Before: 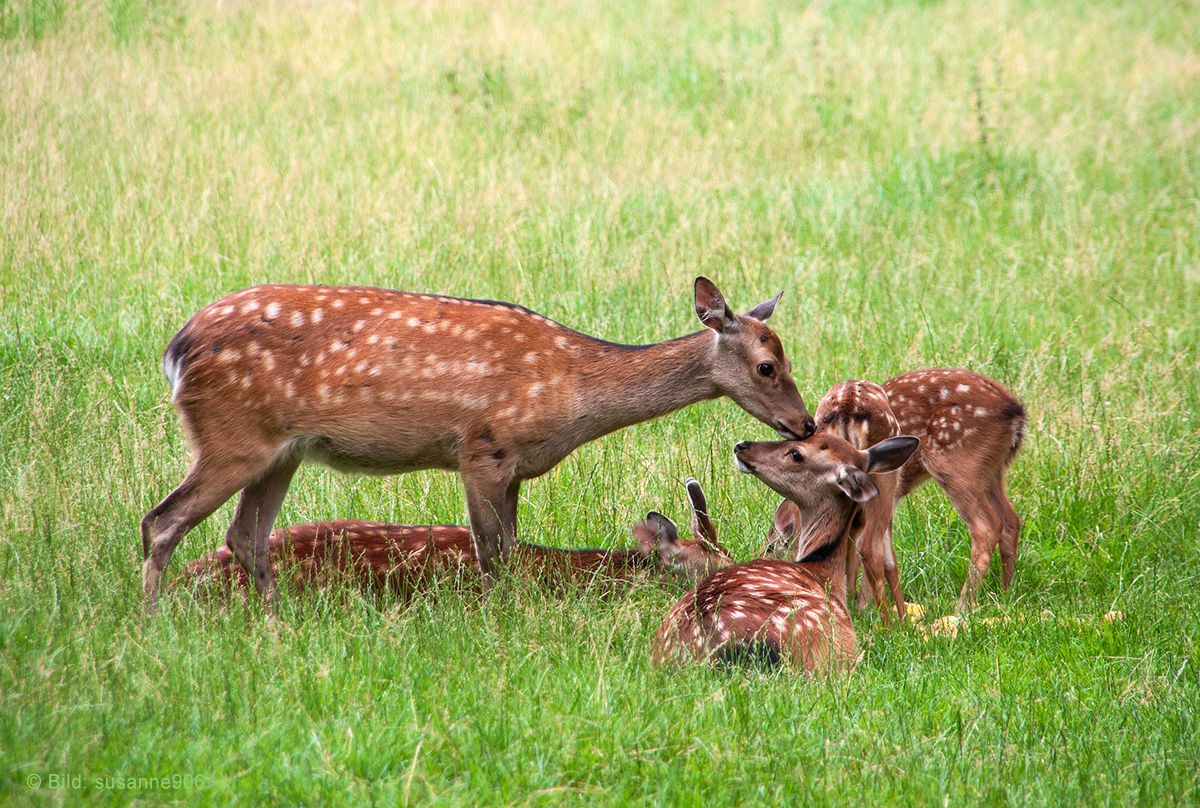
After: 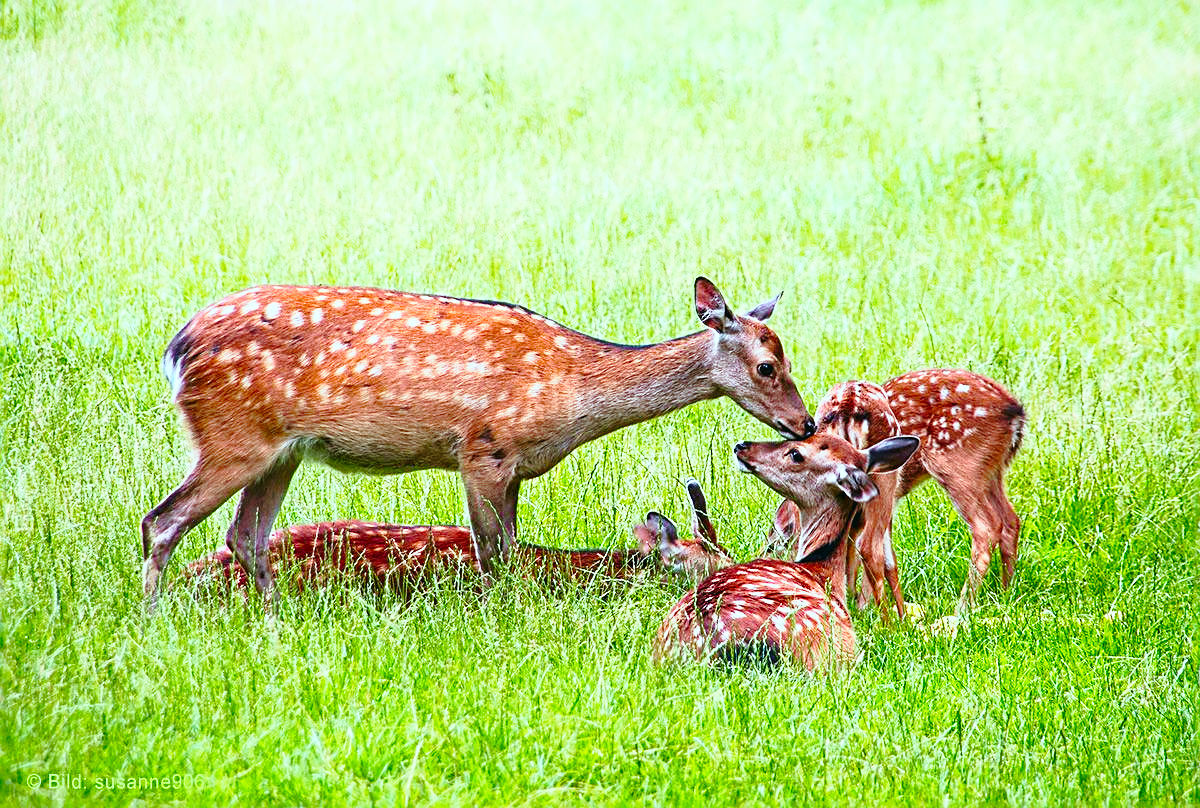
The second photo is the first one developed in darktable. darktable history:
color correction: highlights a* -7.33, highlights b* 1.26, shadows a* -3.55, saturation 1.4
tone curve: curves: ch0 [(0, 0.024) (0.119, 0.146) (0.474, 0.464) (0.718, 0.721) (0.817, 0.839) (1, 0.998)]; ch1 [(0, 0) (0.377, 0.416) (0.439, 0.451) (0.477, 0.477) (0.501, 0.504) (0.538, 0.544) (0.58, 0.602) (0.664, 0.676) (0.783, 0.804) (1, 1)]; ch2 [(0, 0) (0.38, 0.405) (0.463, 0.456) (0.498, 0.497) (0.524, 0.535) (0.578, 0.576) (0.648, 0.665) (1, 1)], color space Lab, independent channels, preserve colors none
sharpen: radius 2.531, amount 0.628
white balance: red 0.948, green 1.02, blue 1.176
base curve: curves: ch0 [(0, 0) (0.028, 0.03) (0.121, 0.232) (0.46, 0.748) (0.859, 0.968) (1, 1)], preserve colors none
exposure: compensate highlight preservation false
